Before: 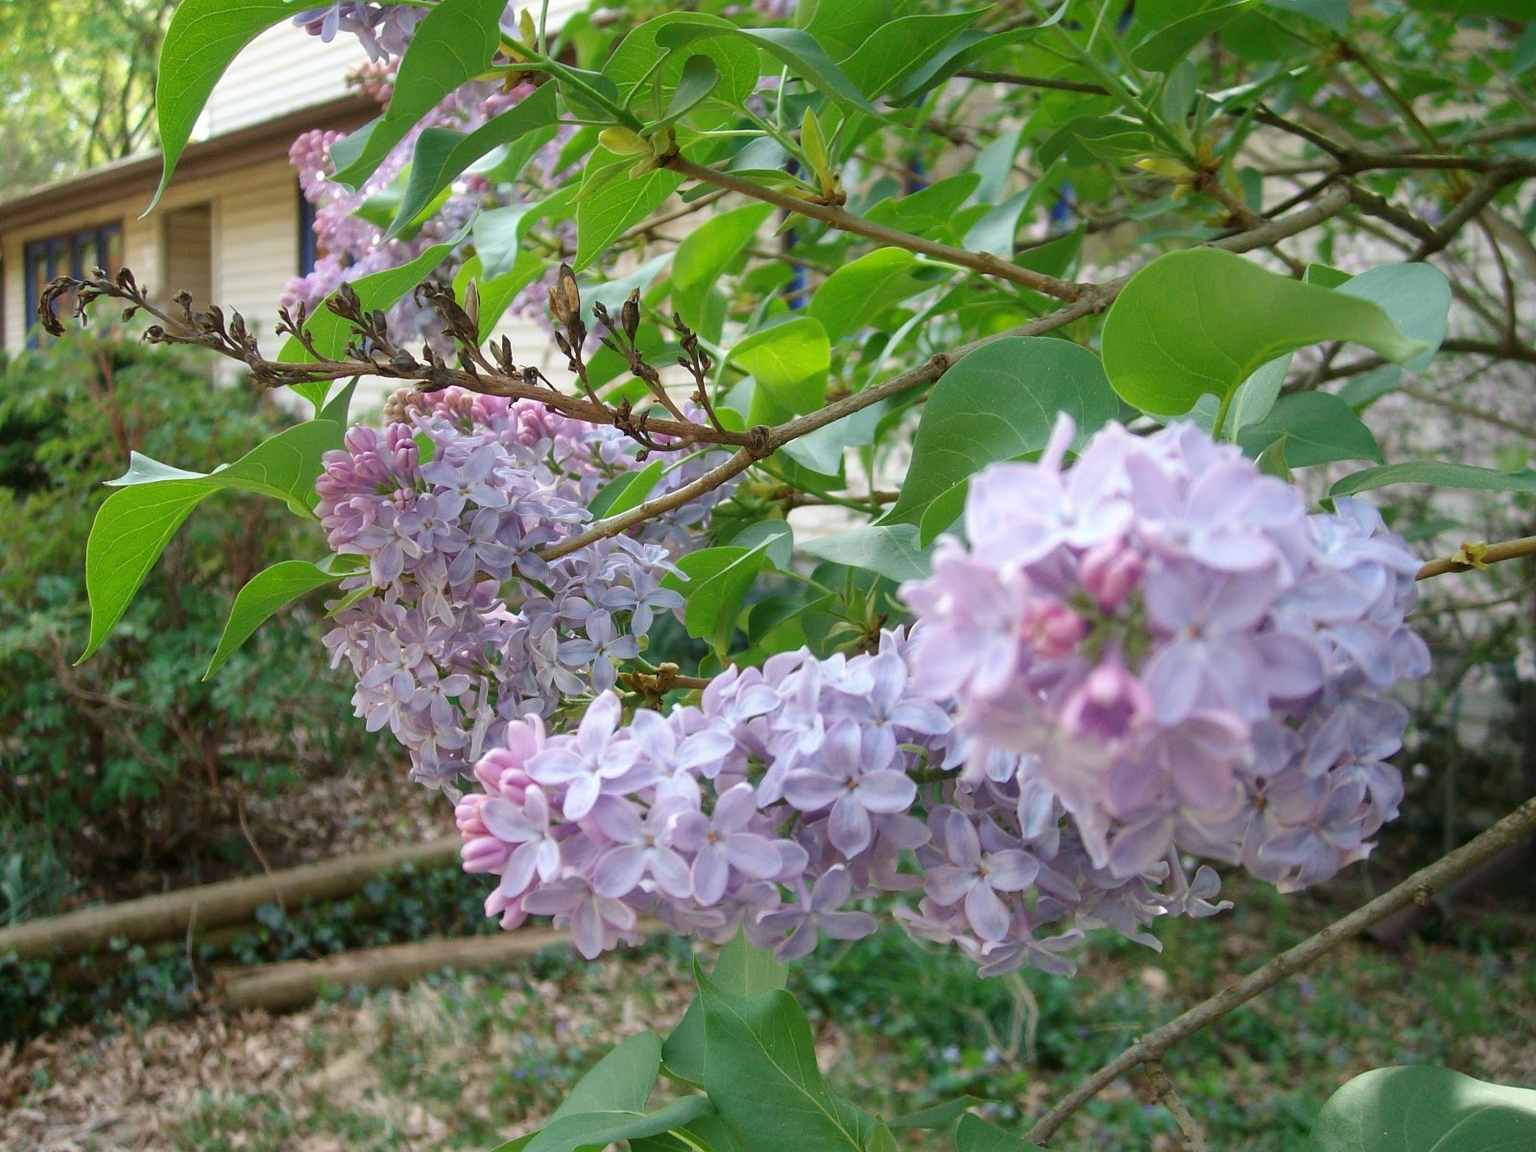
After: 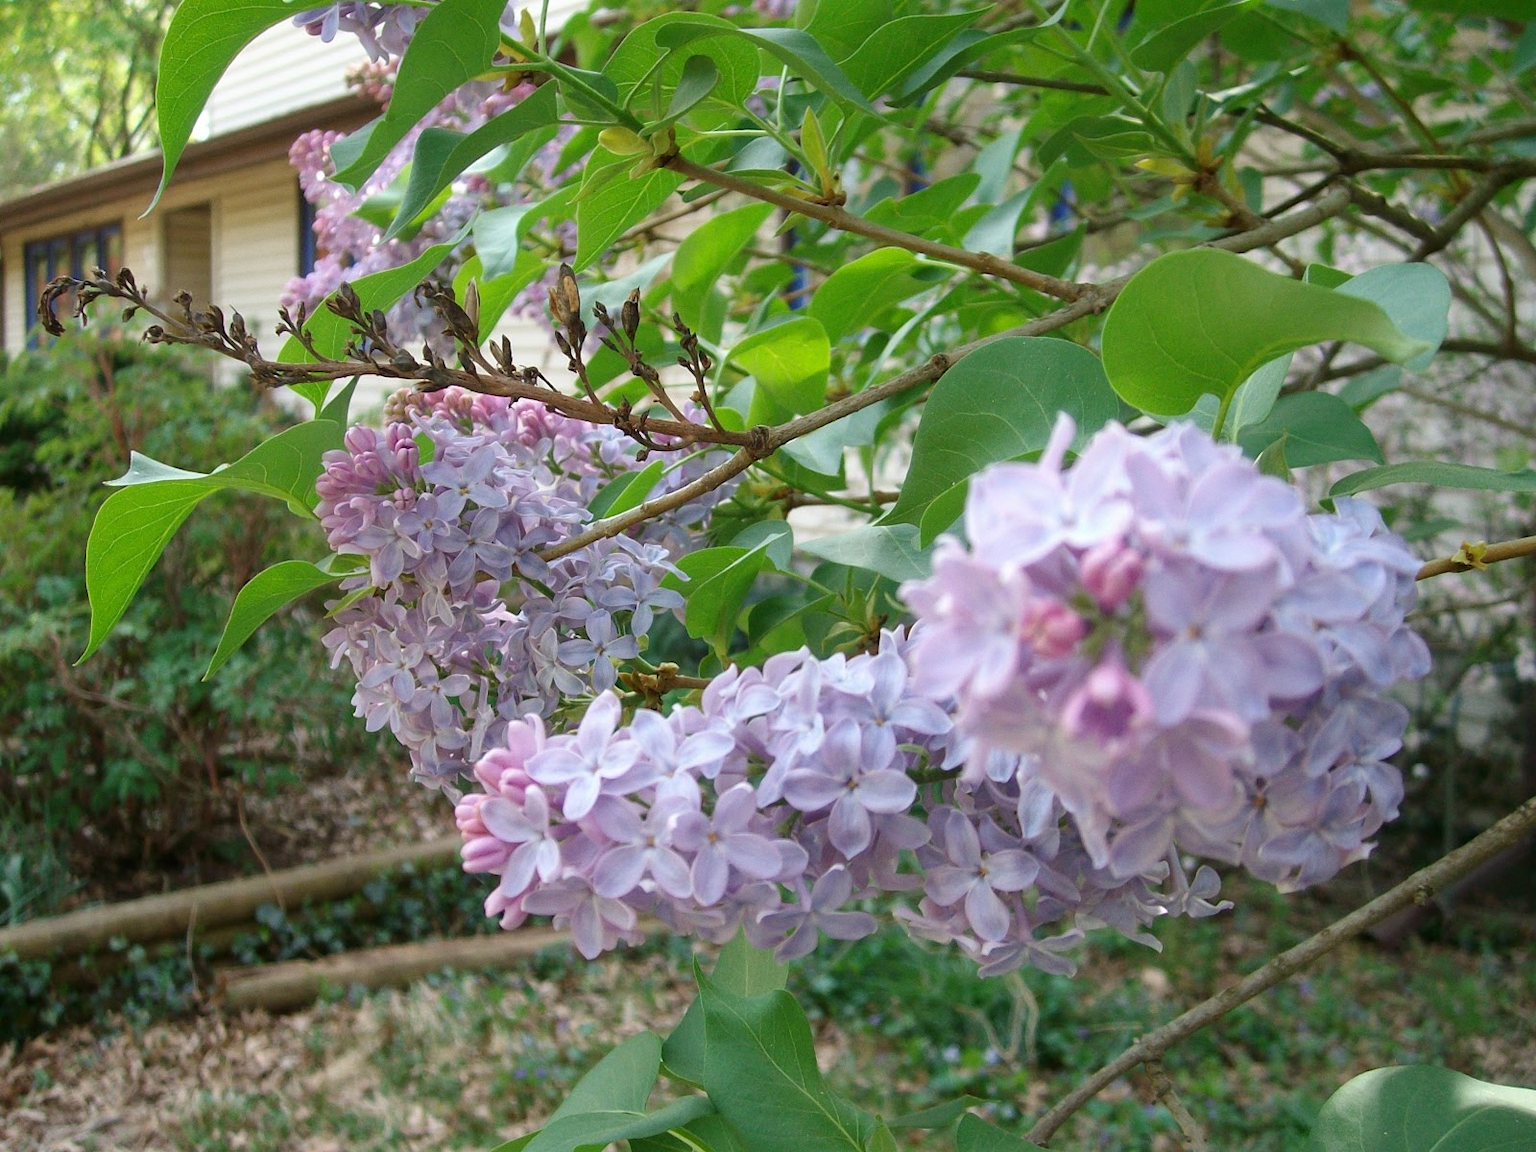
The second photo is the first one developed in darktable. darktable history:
color correction: highlights a* -0.182, highlights b* -0.124
grain: coarseness 0.09 ISO, strength 10%
white balance: emerald 1
